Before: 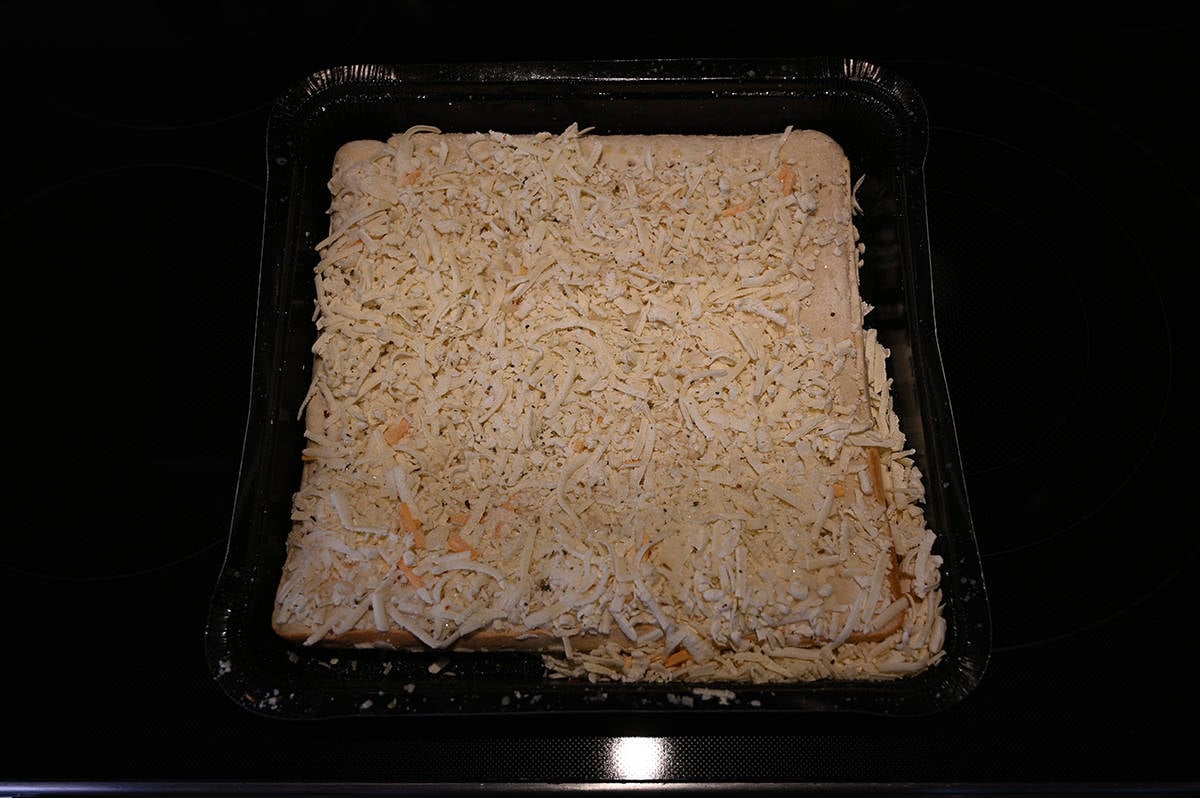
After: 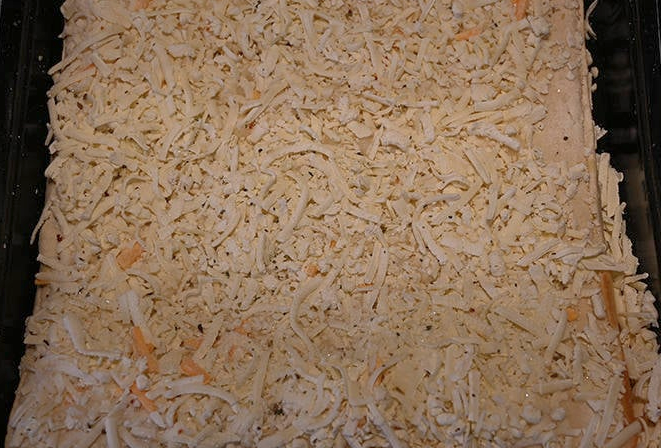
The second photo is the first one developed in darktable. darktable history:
shadows and highlights: on, module defaults
crop and rotate: left 22.299%, top 22.13%, right 22.572%, bottom 21.698%
